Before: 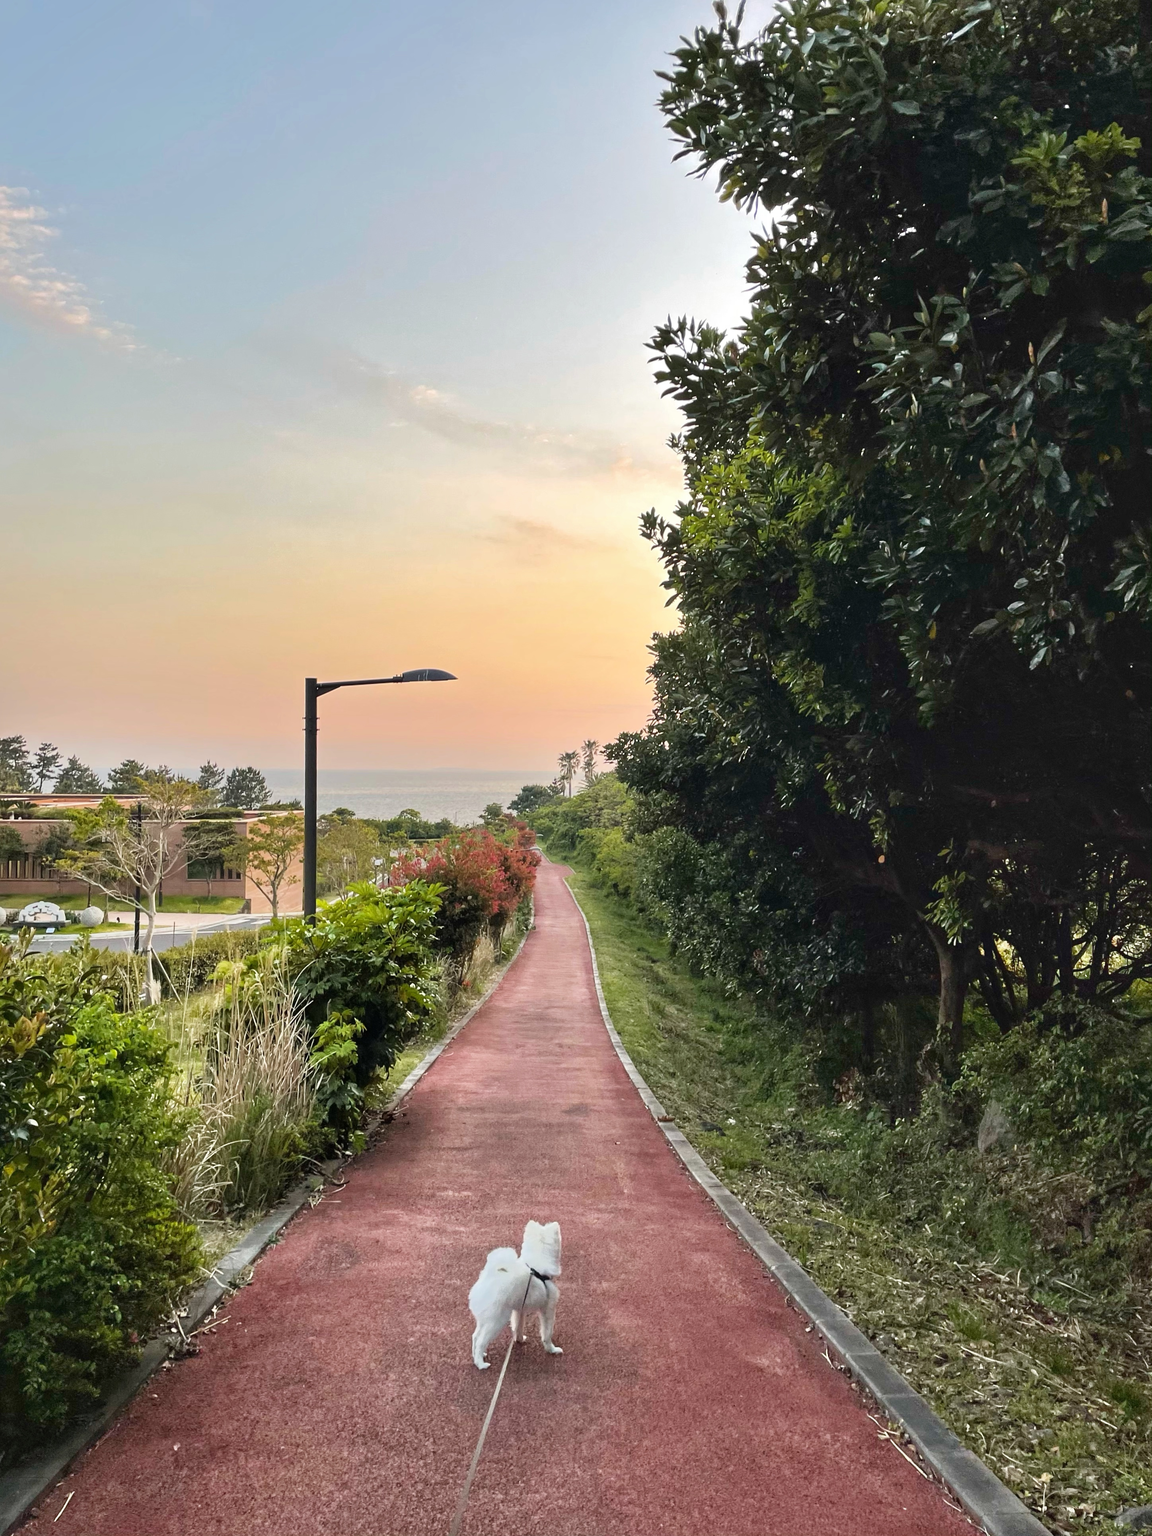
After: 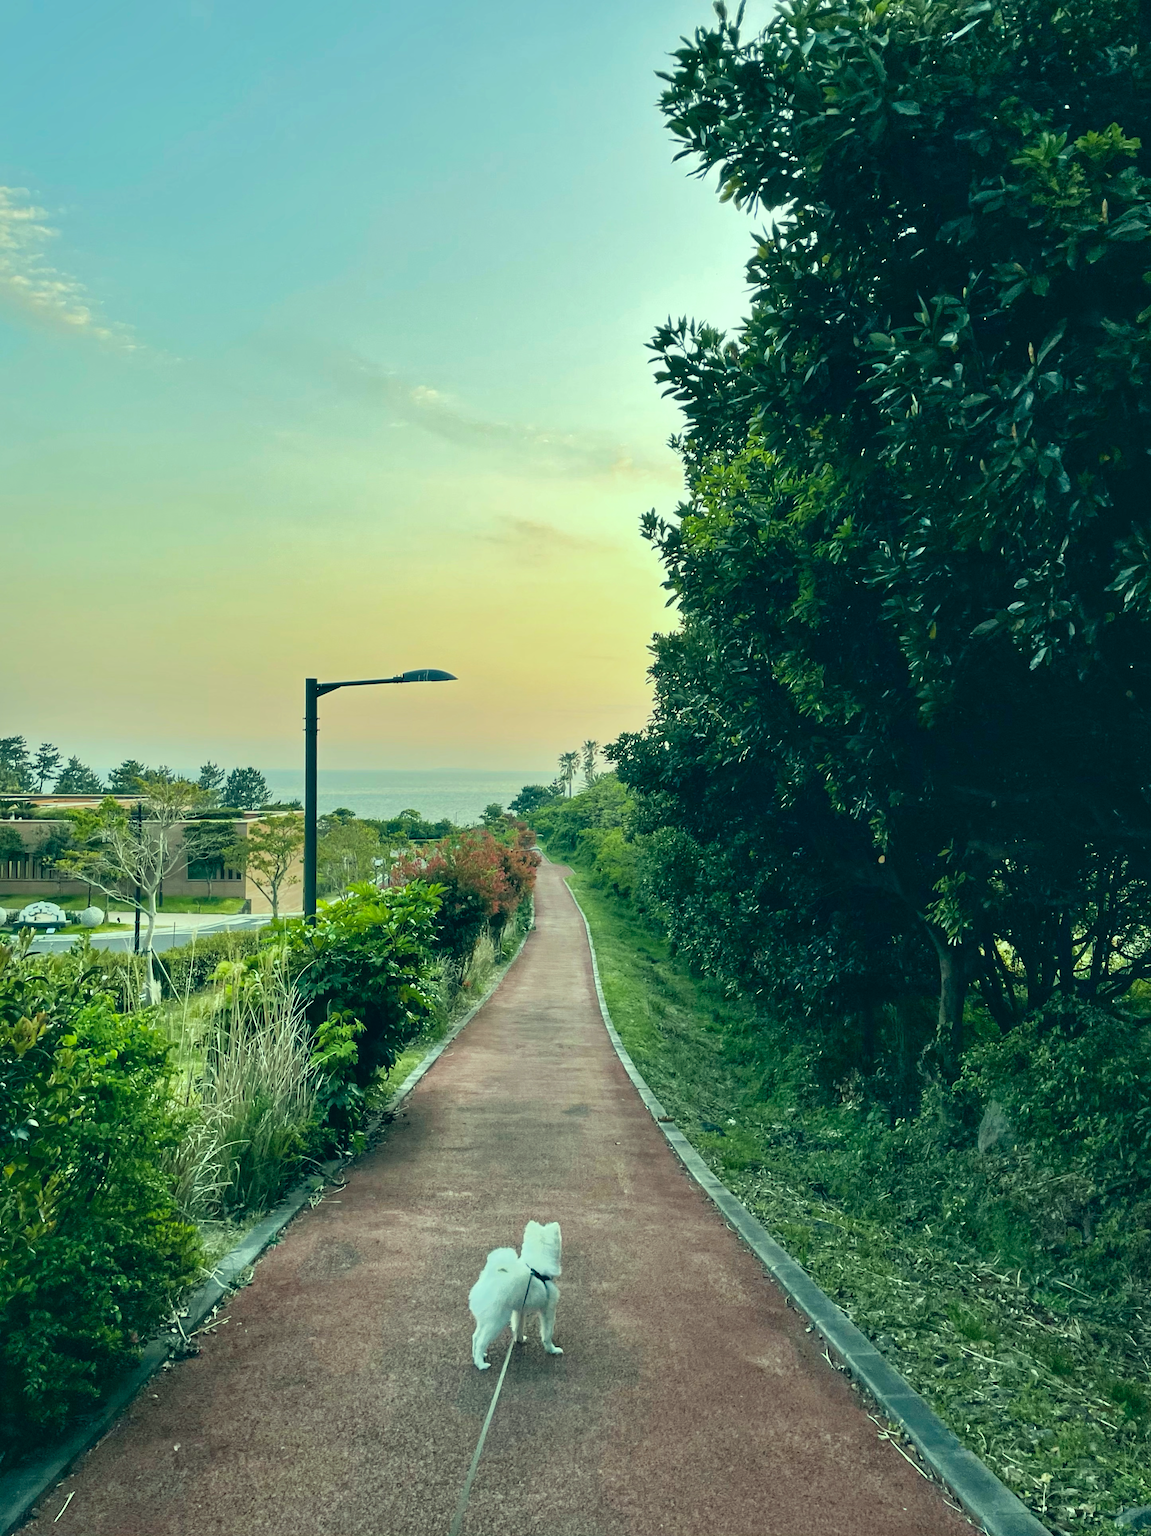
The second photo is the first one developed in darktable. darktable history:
color correction: highlights a* -19.43, highlights b* 9.8, shadows a* -20.73, shadows b* -11.01
tone equalizer: on, module defaults
